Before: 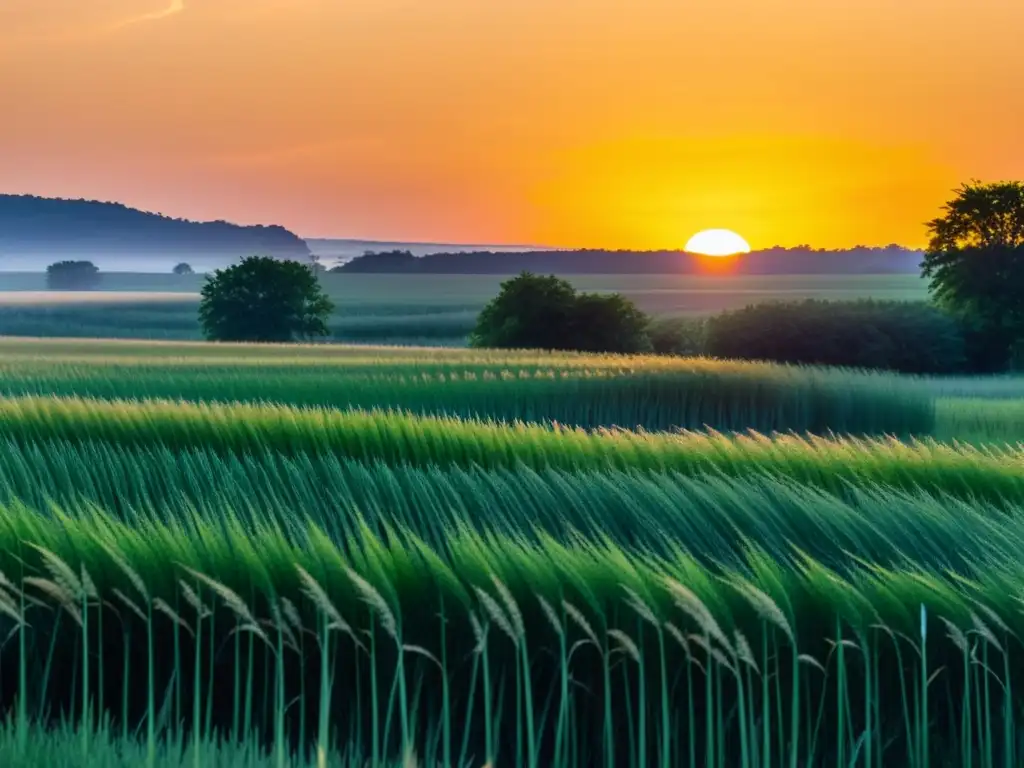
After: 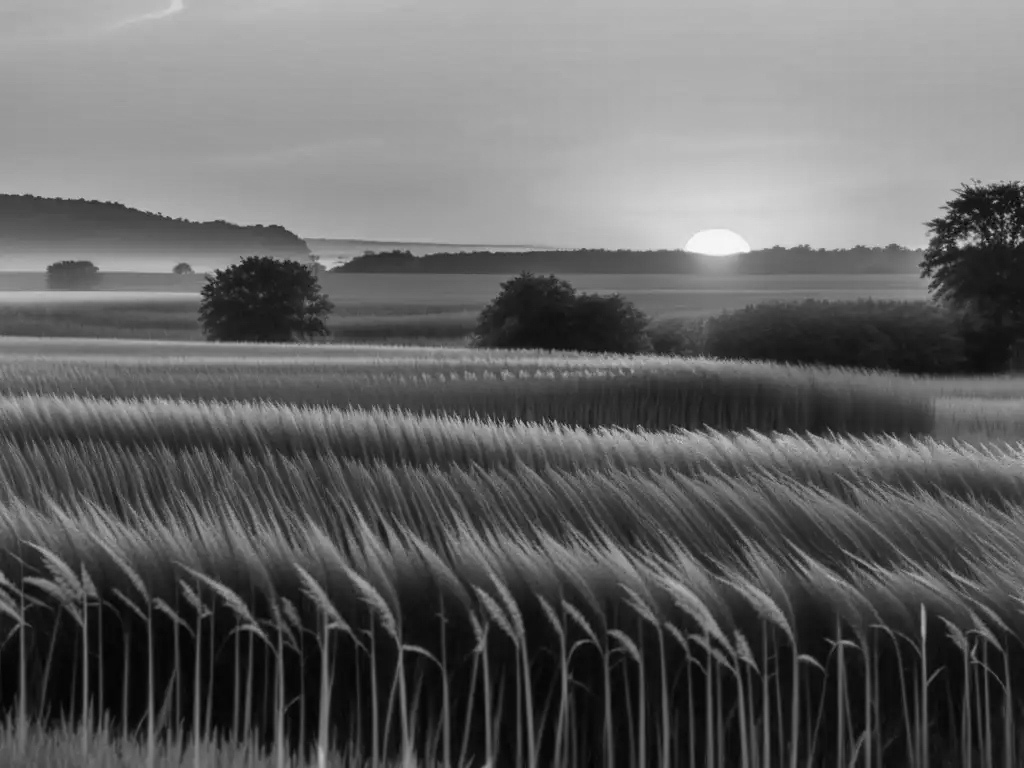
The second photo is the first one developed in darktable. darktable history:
shadows and highlights: shadows 5, soften with gaussian
monochrome: a -6.99, b 35.61, size 1.4
